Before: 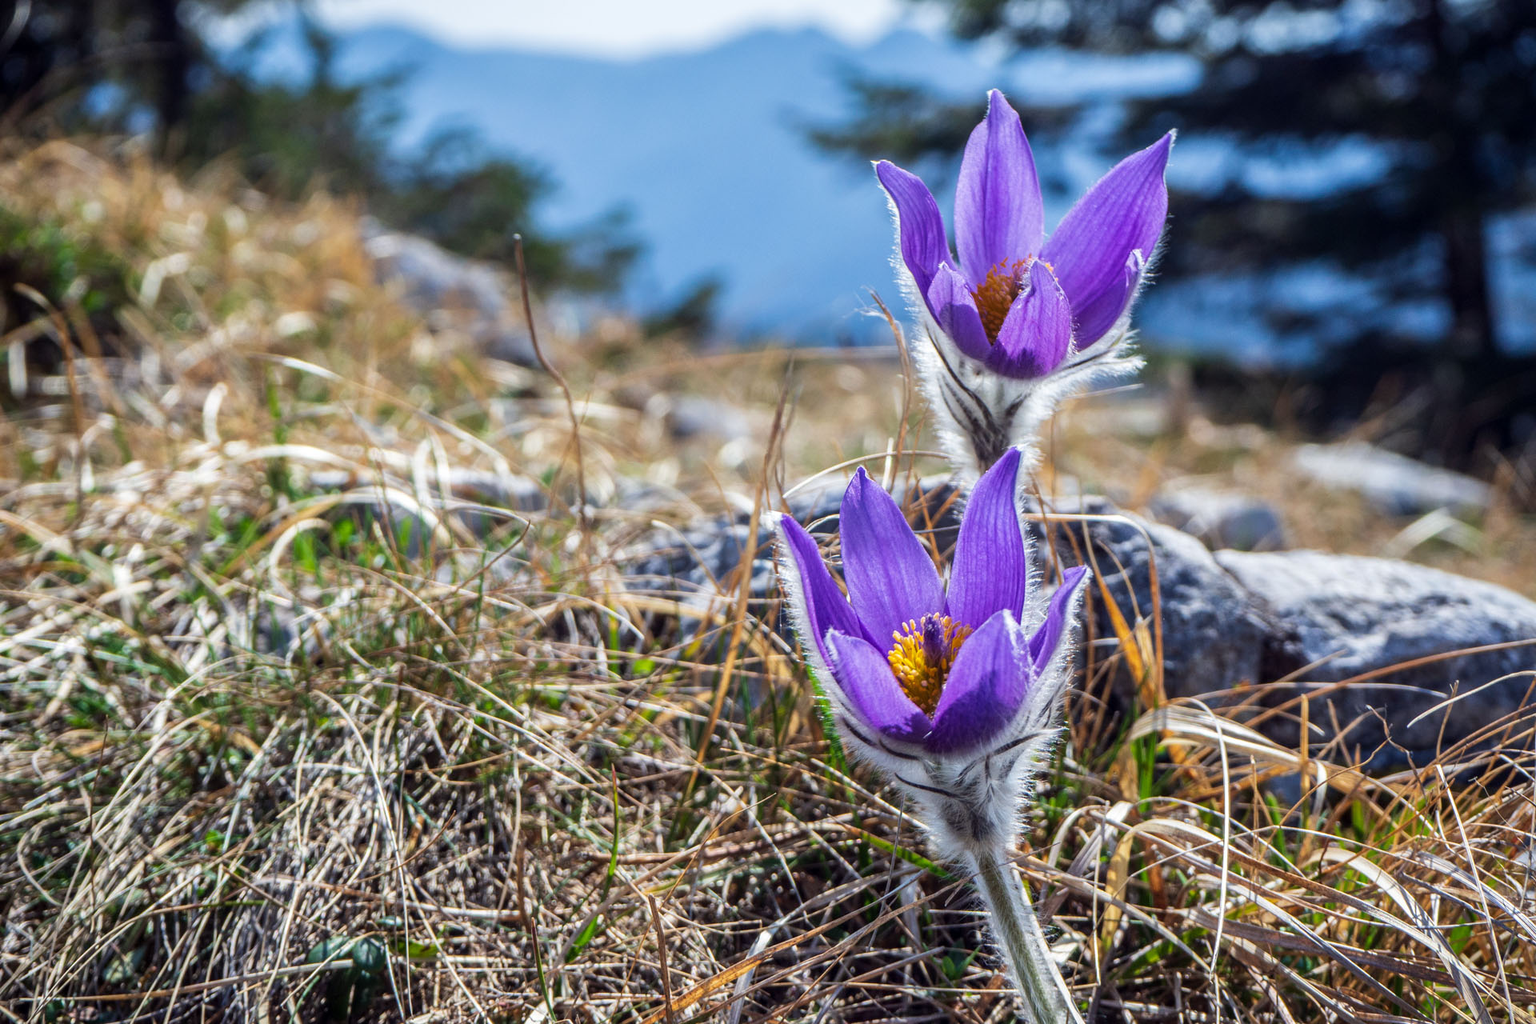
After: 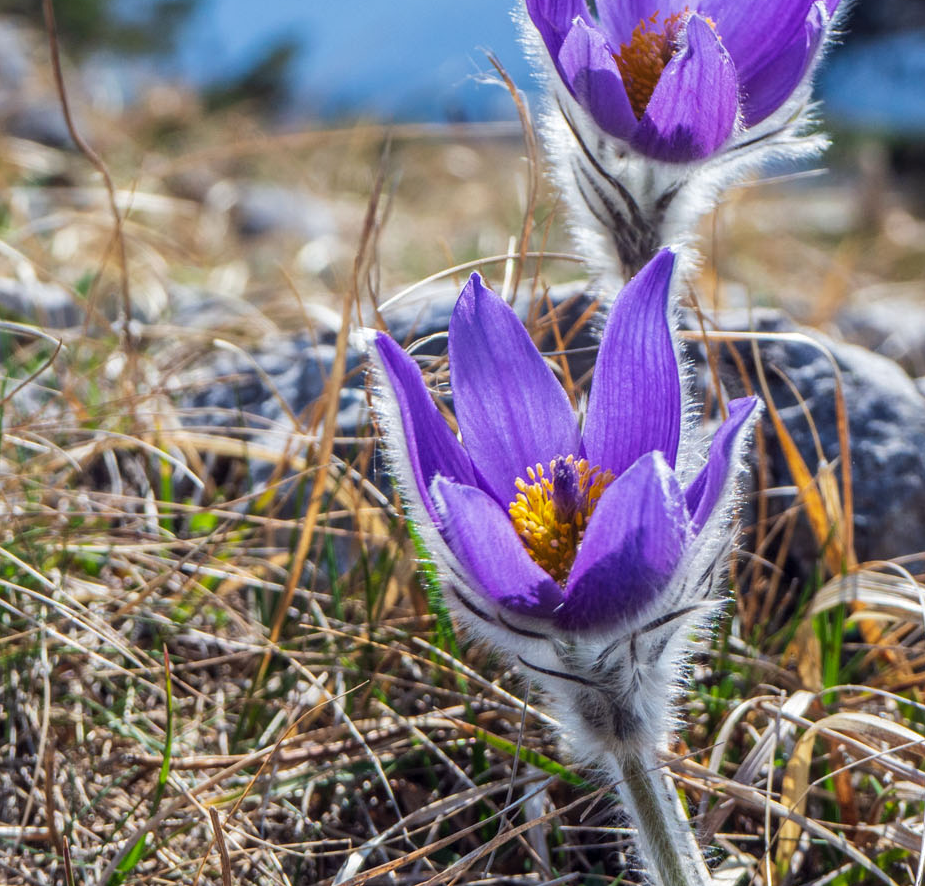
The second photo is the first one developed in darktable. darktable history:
crop: left 31.354%, top 24.356%, right 20.418%, bottom 6.422%
shadows and highlights: shadows 25.85, highlights -26.4
